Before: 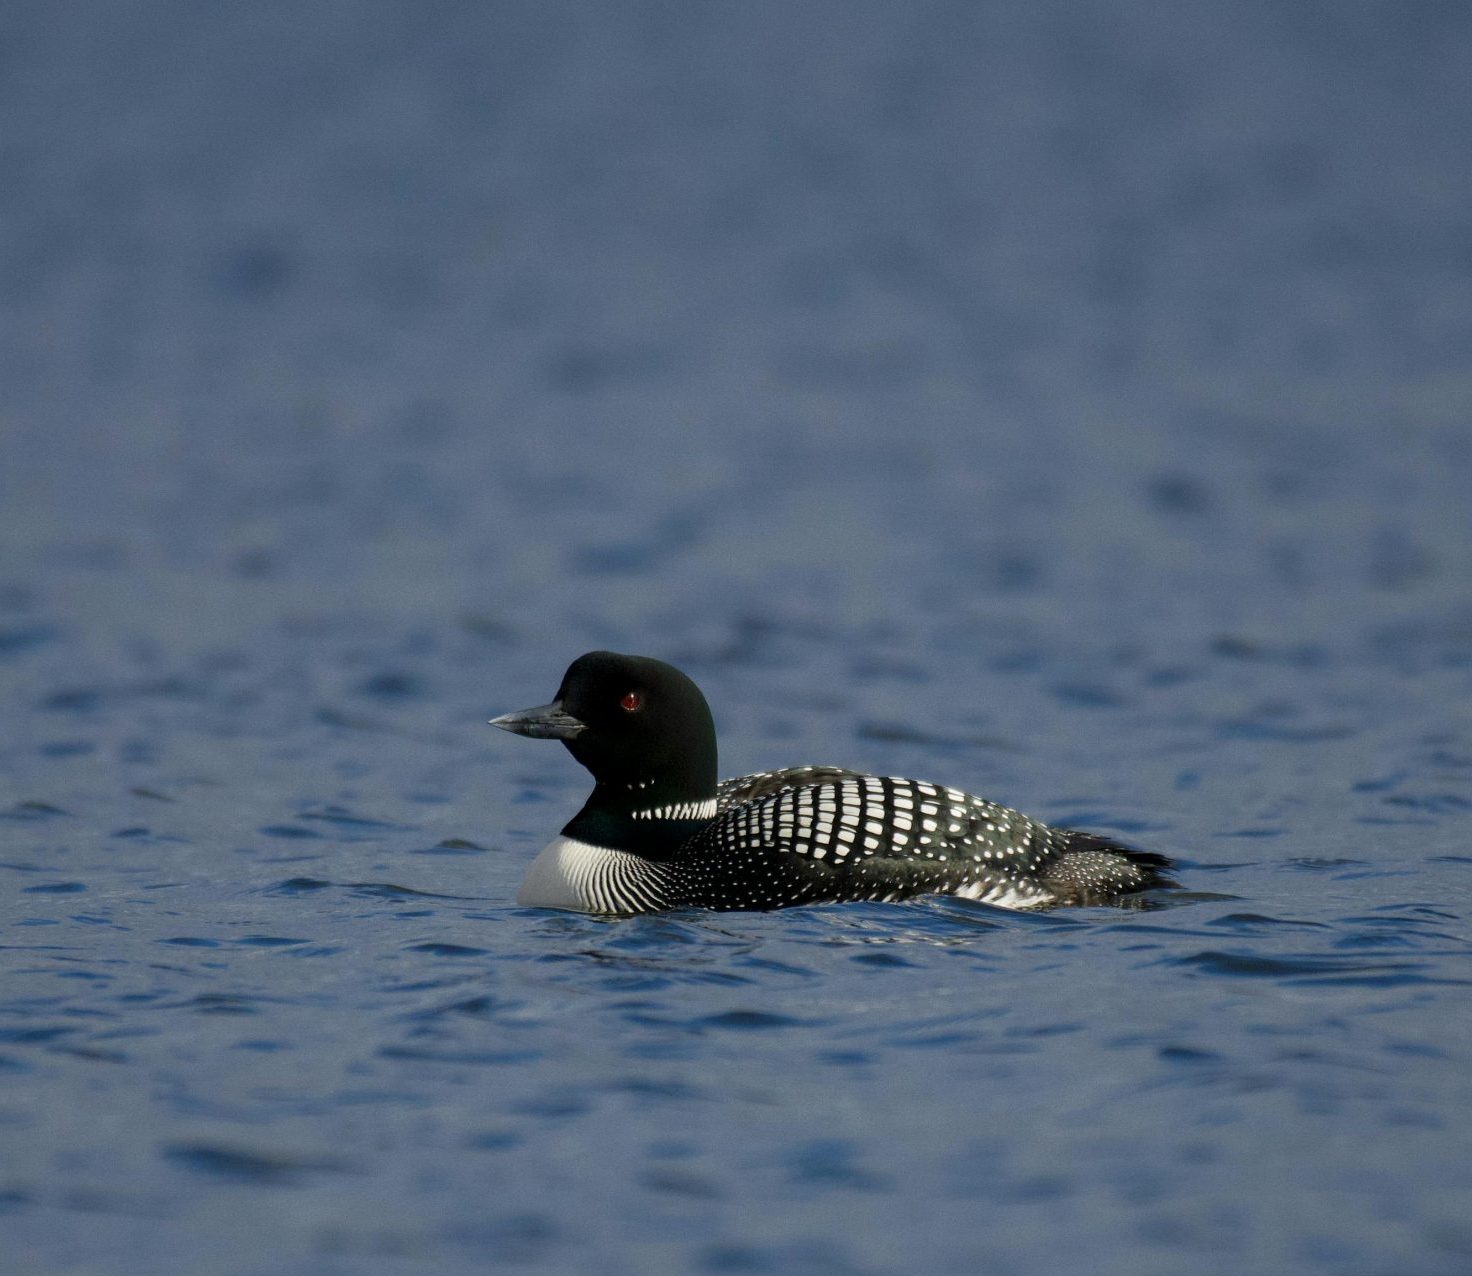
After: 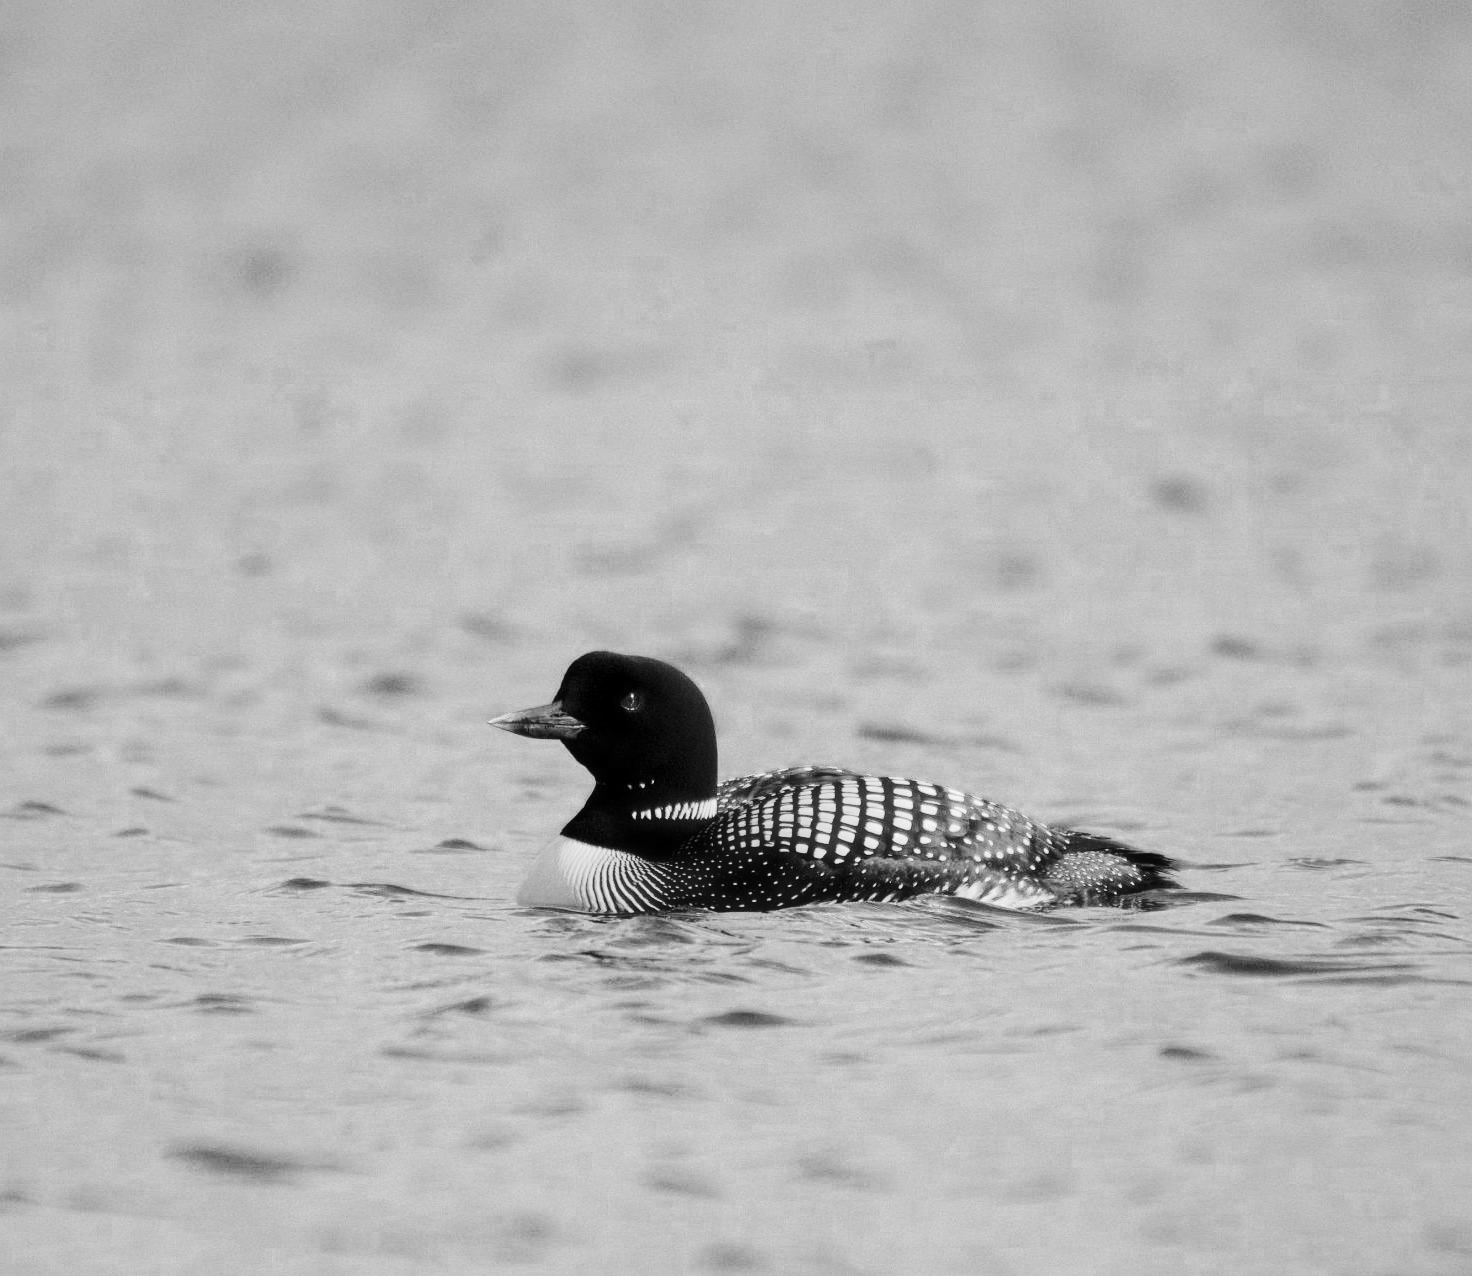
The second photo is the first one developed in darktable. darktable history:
color zones: curves: ch0 [(0, 0.613) (0.01, 0.613) (0.245, 0.448) (0.498, 0.529) (0.642, 0.665) (0.879, 0.777) (0.99, 0.613)]; ch1 [(0, 0) (0.143, 0) (0.286, 0) (0.429, 0) (0.571, 0) (0.714, 0) (0.857, 0)]
haze removal: strength -0.045, compatibility mode true, adaptive false
tone equalizer: -7 EV 0.149 EV, -6 EV 0.565 EV, -5 EV 1.15 EV, -4 EV 1.33 EV, -3 EV 1.17 EV, -2 EV 0.6 EV, -1 EV 0.157 EV, edges refinement/feathering 500, mask exposure compensation -1.57 EV, preserve details no
